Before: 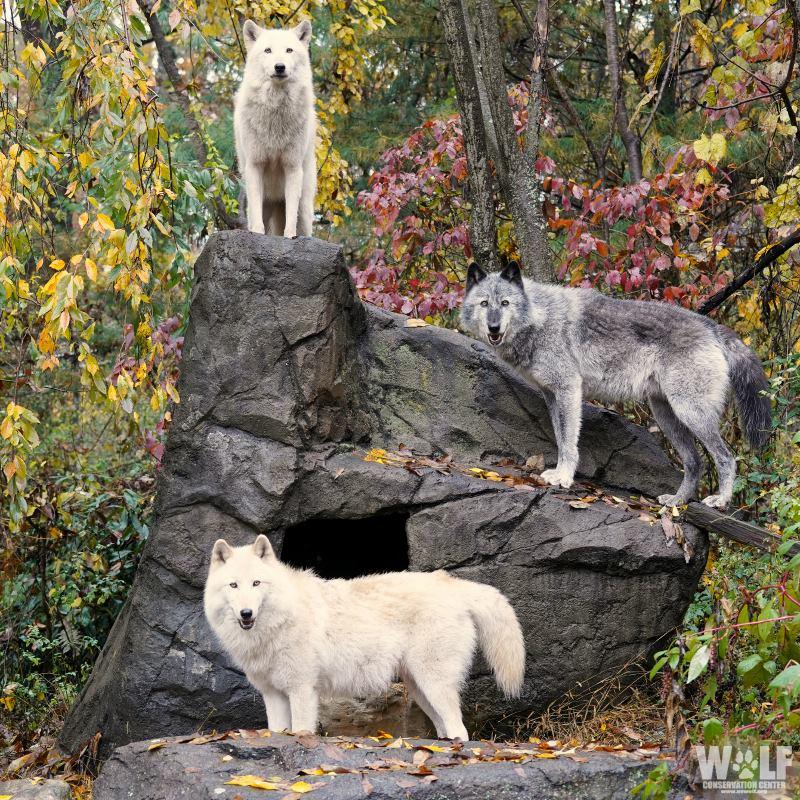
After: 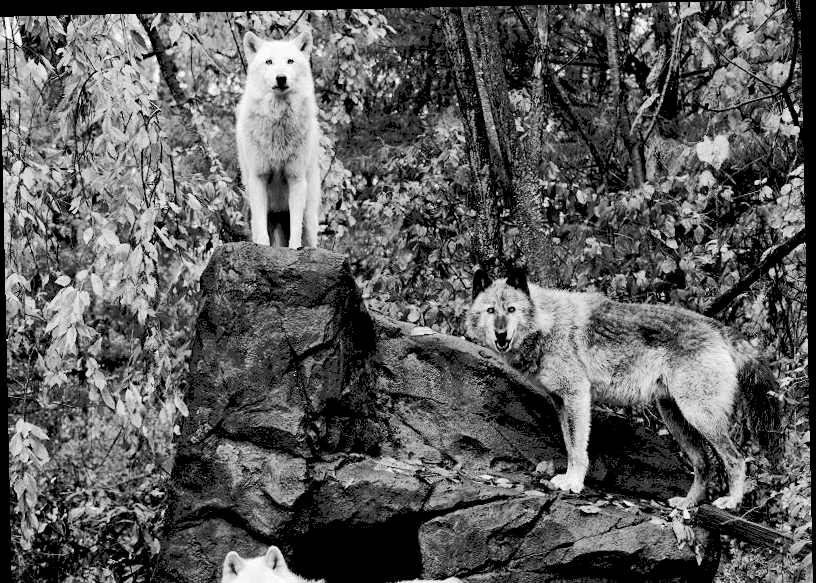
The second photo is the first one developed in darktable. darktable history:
crop: bottom 28.576%
exposure: black level correction 0.047, exposure 0.013 EV, compensate highlight preservation false
monochrome: on, module defaults
rotate and perspective: rotation -1.24°, automatic cropping off
tone curve: curves: ch0 [(0, 0) (0.003, 0.195) (0.011, 0.196) (0.025, 0.196) (0.044, 0.196) (0.069, 0.196) (0.1, 0.196) (0.136, 0.197) (0.177, 0.207) (0.224, 0.224) (0.277, 0.268) (0.335, 0.336) (0.399, 0.424) (0.468, 0.533) (0.543, 0.632) (0.623, 0.715) (0.709, 0.789) (0.801, 0.85) (0.898, 0.906) (1, 1)], preserve colors none
haze removal: compatibility mode true, adaptive false
